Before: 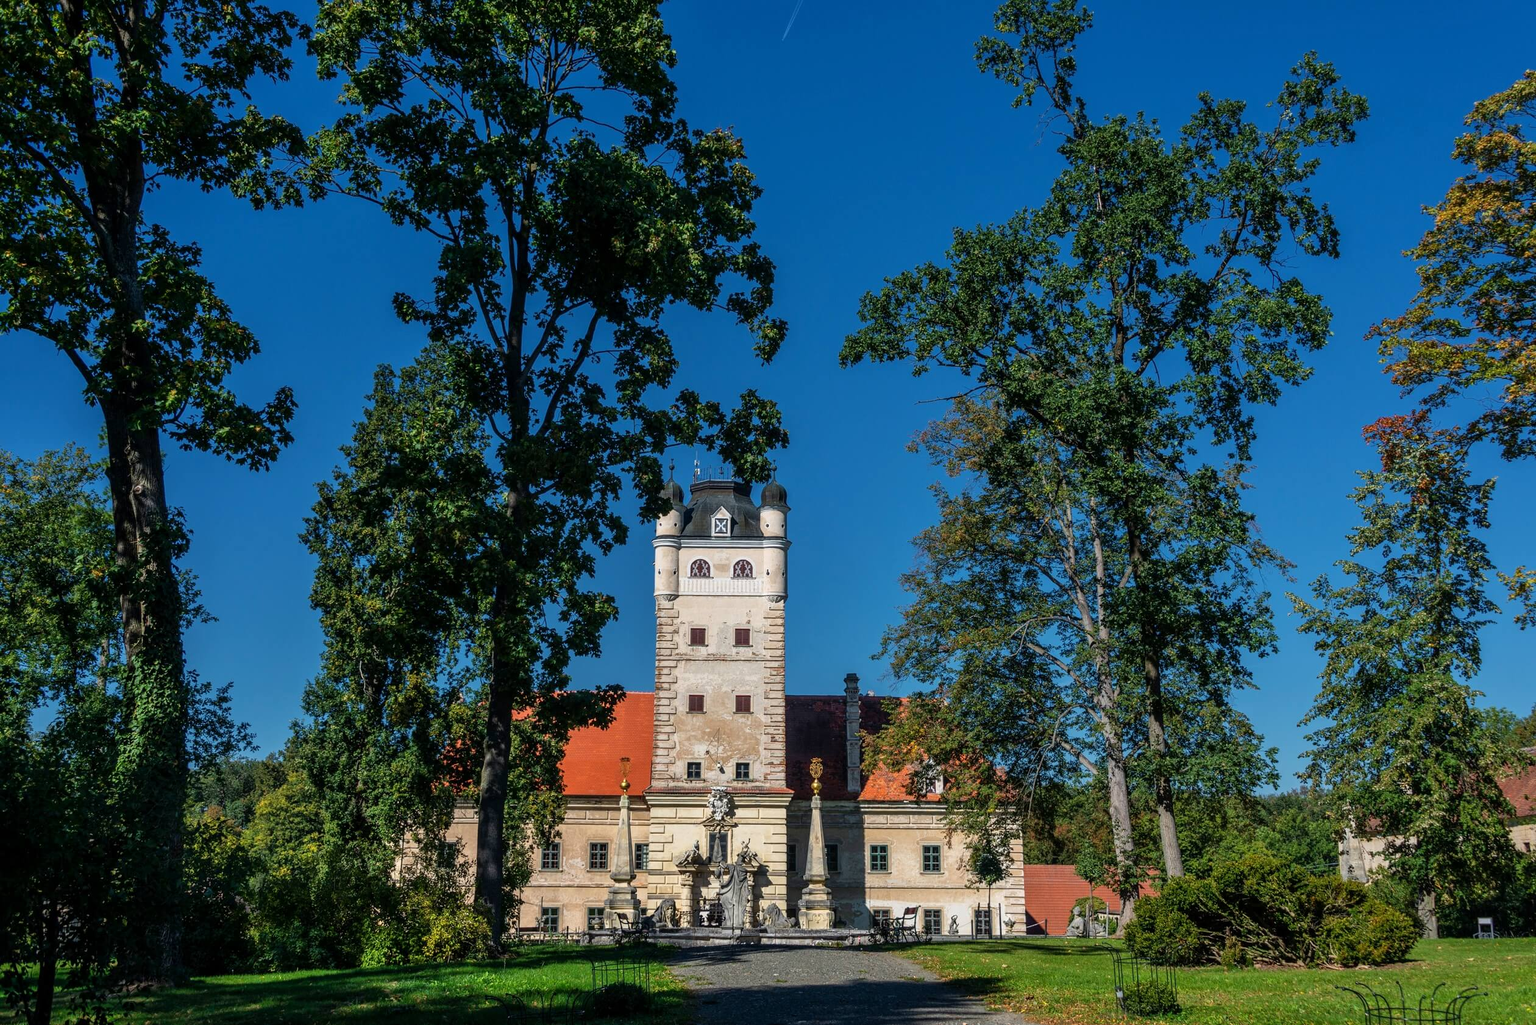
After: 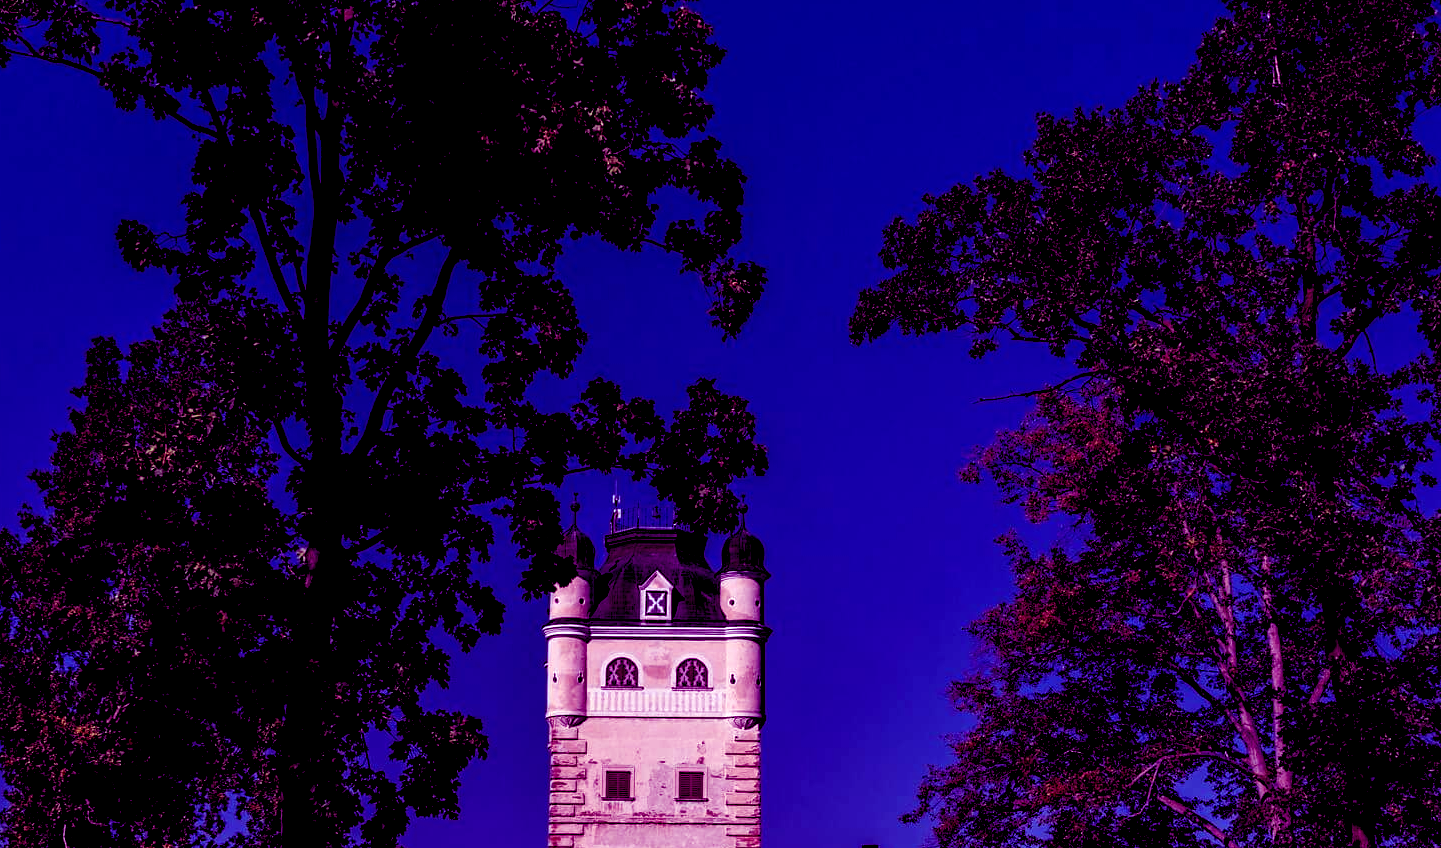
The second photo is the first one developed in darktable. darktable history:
color balance: mode lift, gamma, gain (sRGB), lift [1, 1, 0.101, 1]
rgb levels: levels [[0.01, 0.419, 0.839], [0, 0.5, 1], [0, 0.5, 1]]
crop: left 20.932%, top 15.471%, right 21.848%, bottom 34.081%
